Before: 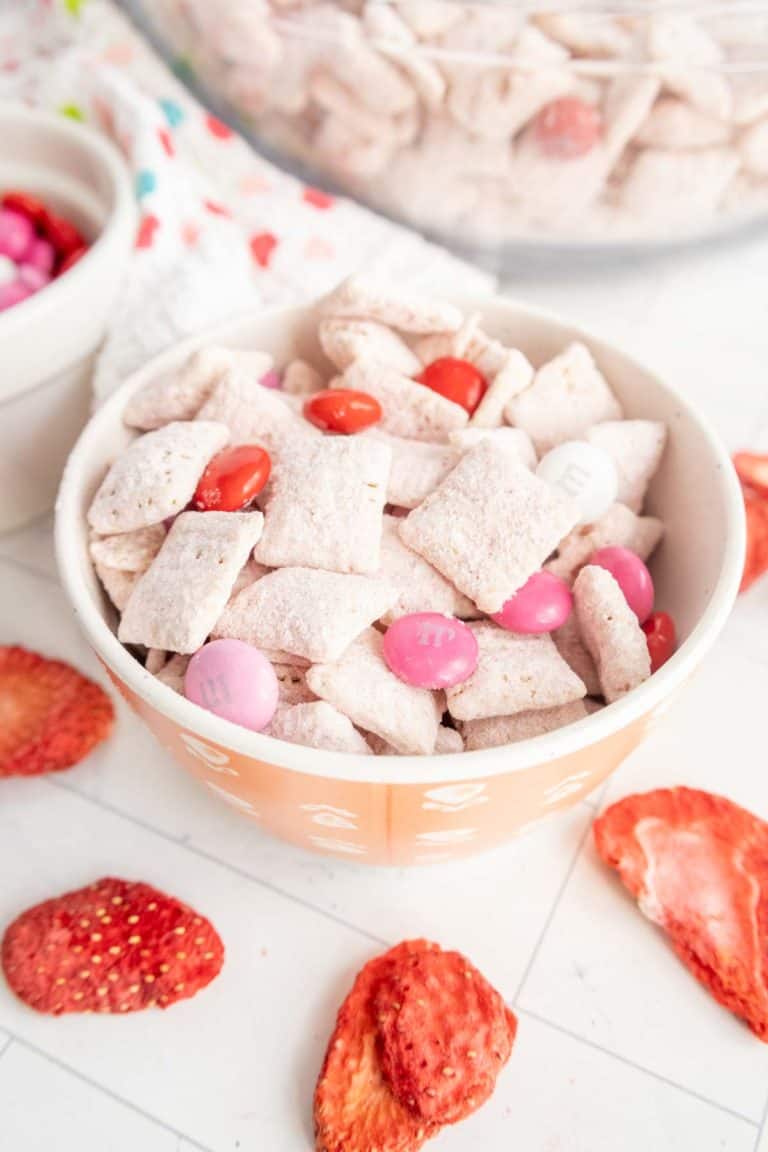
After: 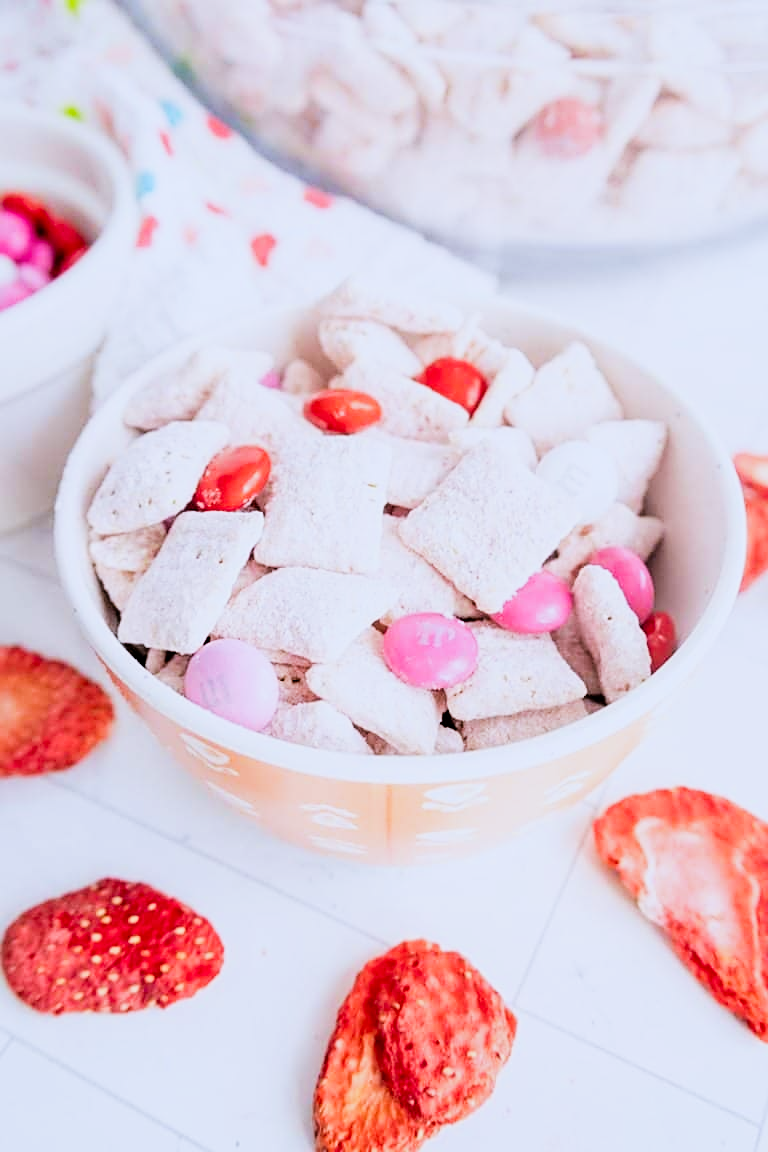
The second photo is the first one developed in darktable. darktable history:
exposure: exposure 0.3 EV, compensate highlight preservation false
white balance: red 0.948, green 1.02, blue 1.176
sharpen: on, module defaults
filmic rgb: black relative exposure -5 EV, hardness 2.88, contrast 1.3, highlights saturation mix -30%
contrast brightness saturation: contrast 0.04, saturation 0.16
